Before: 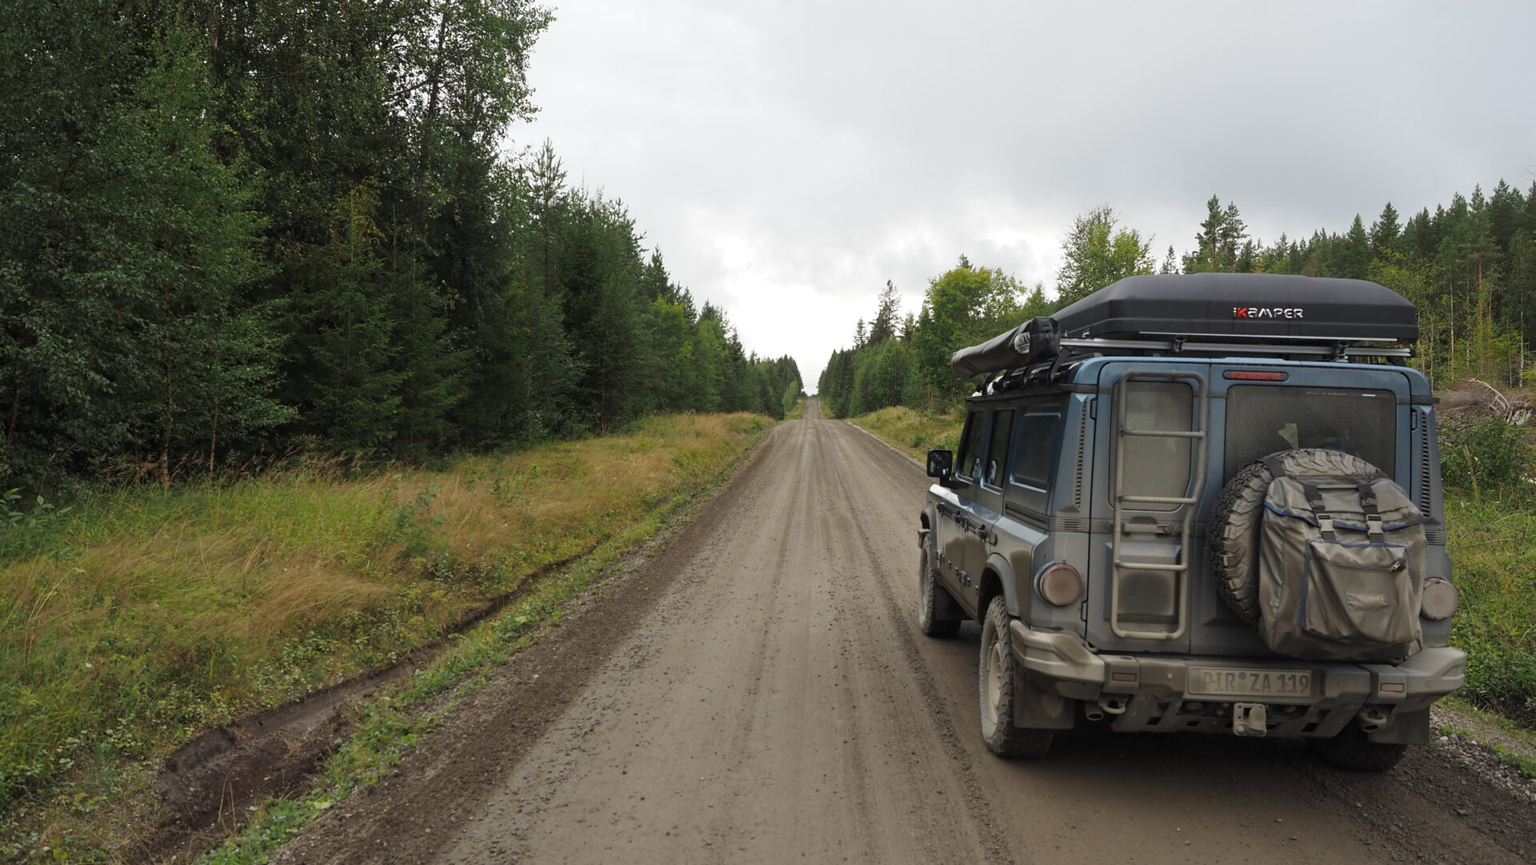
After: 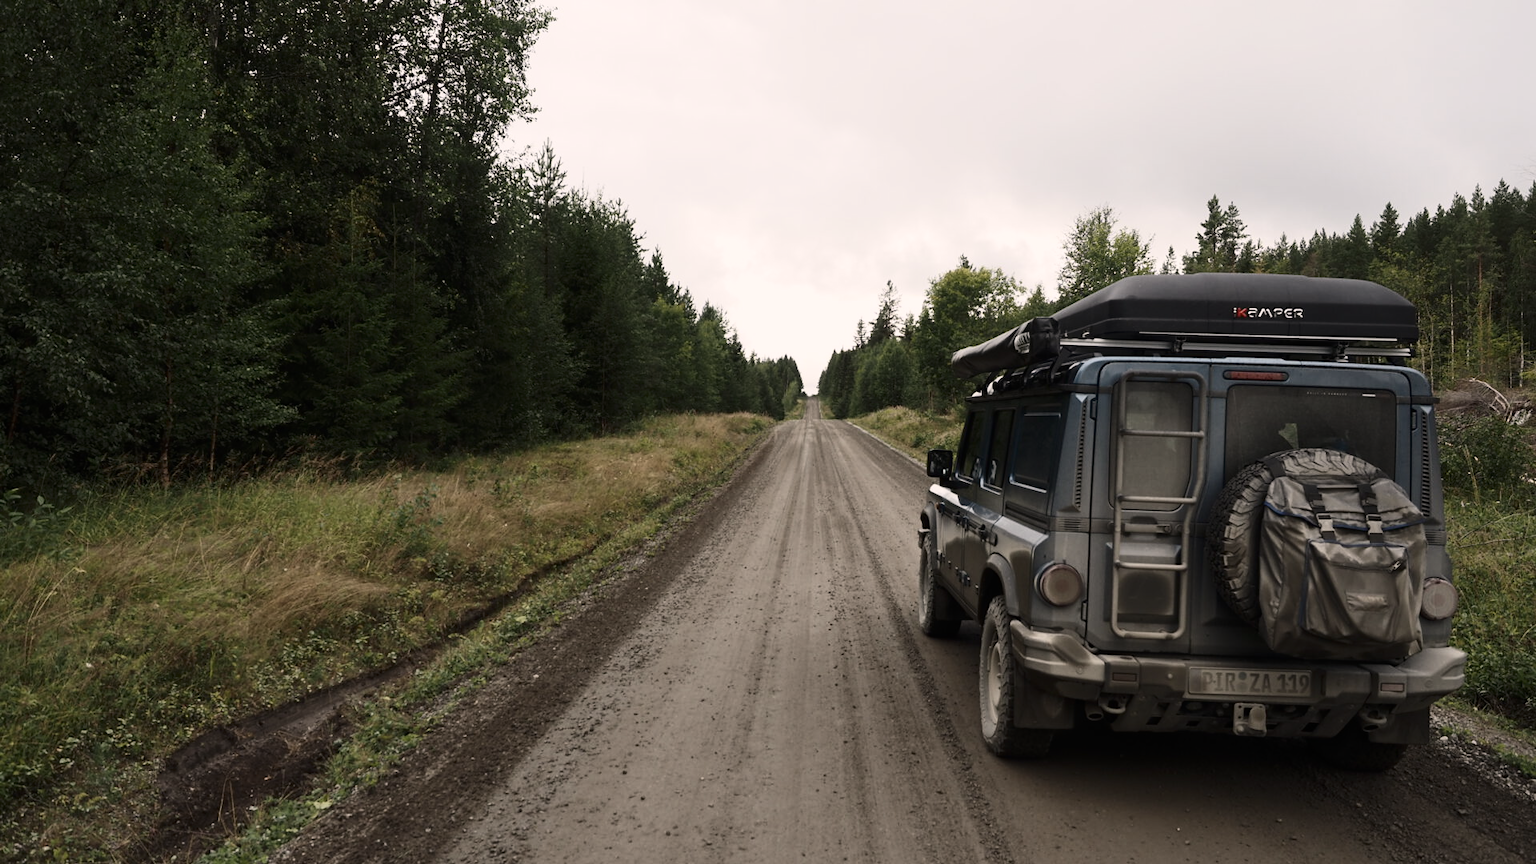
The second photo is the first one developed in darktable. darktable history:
contrast brightness saturation: contrast 0.28
color correction: highlights a* 5.59, highlights b* 5.24, saturation 0.68
exposure: exposure -0.153 EV, compensate highlight preservation false
